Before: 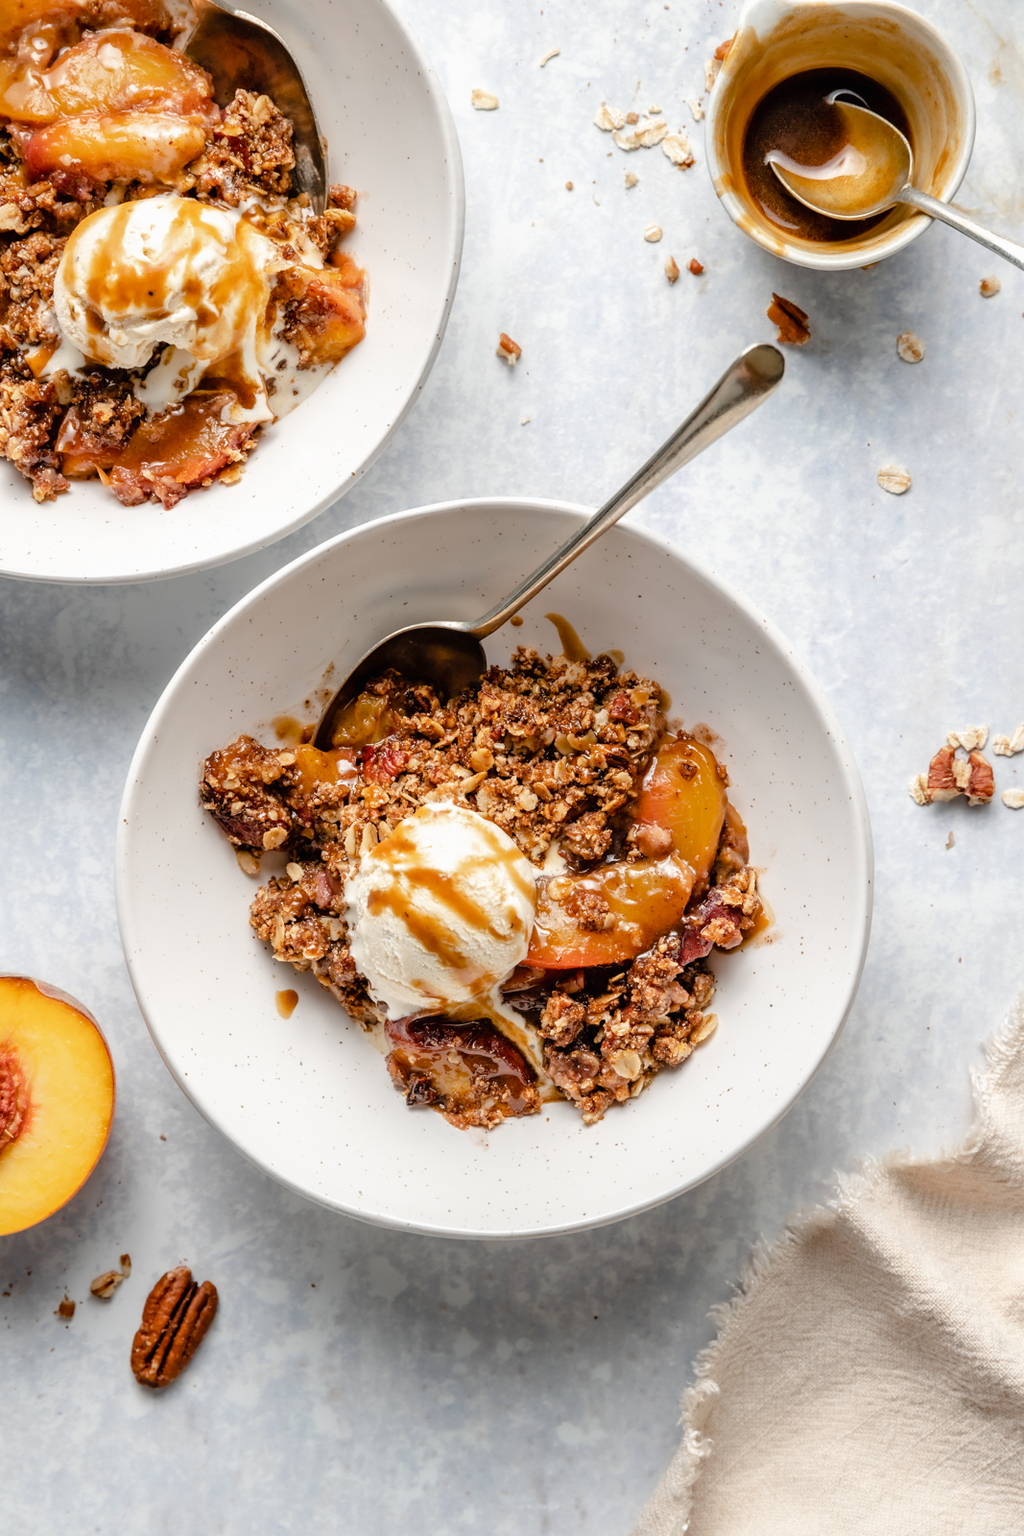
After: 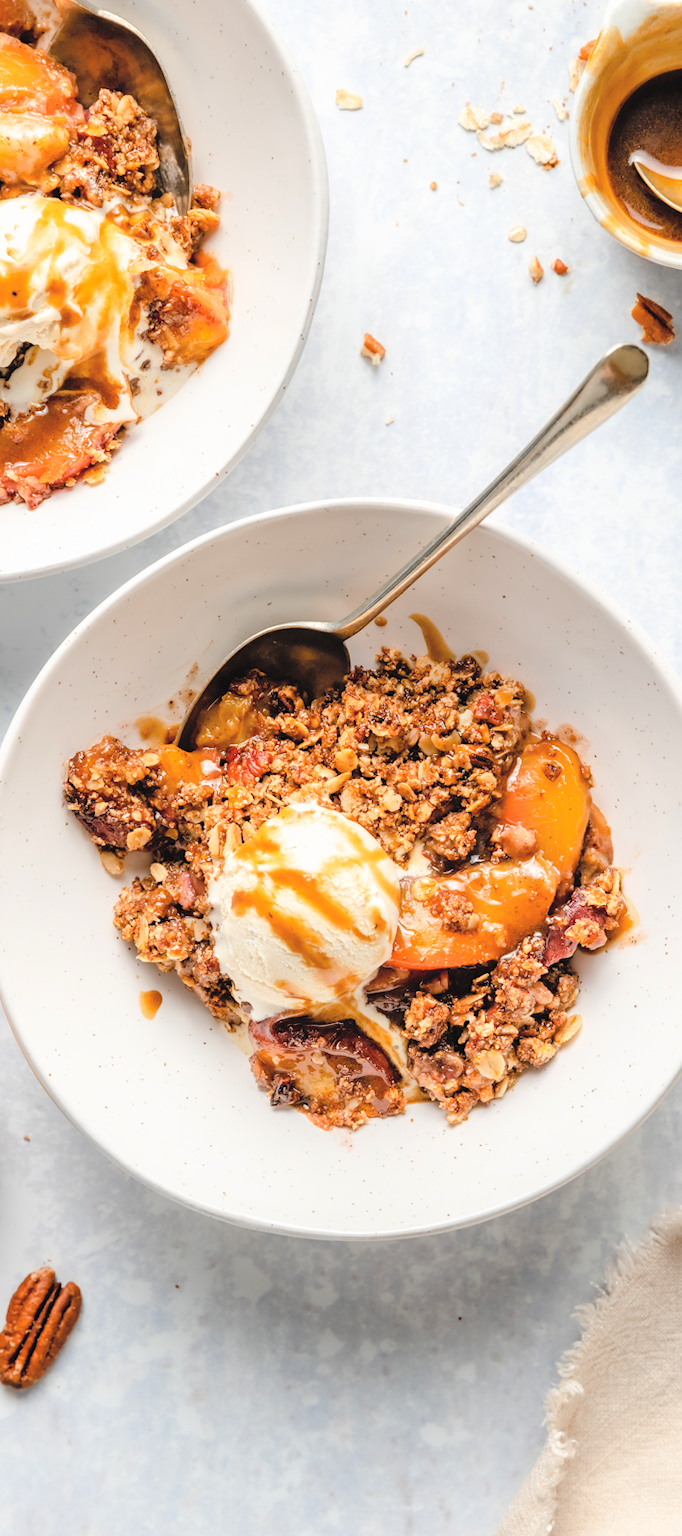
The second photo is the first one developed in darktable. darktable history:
crop and rotate: left 13.326%, right 20.006%
contrast brightness saturation: contrast 0.103, brightness 0.304, saturation 0.139
